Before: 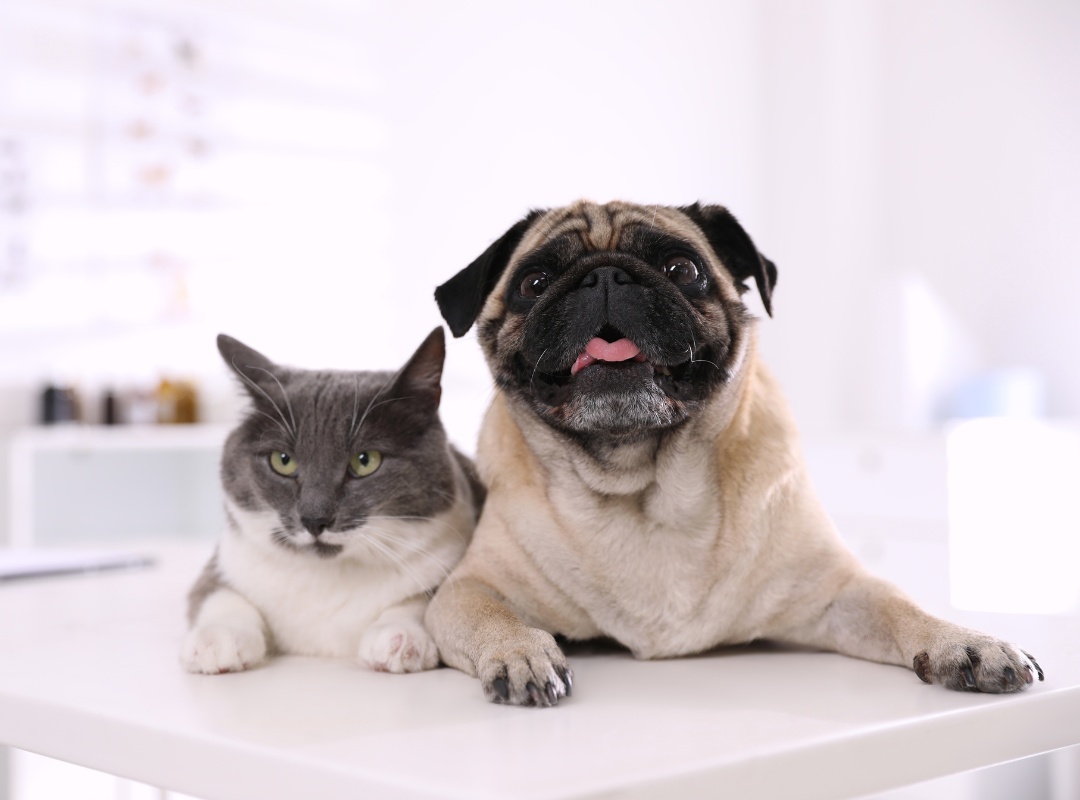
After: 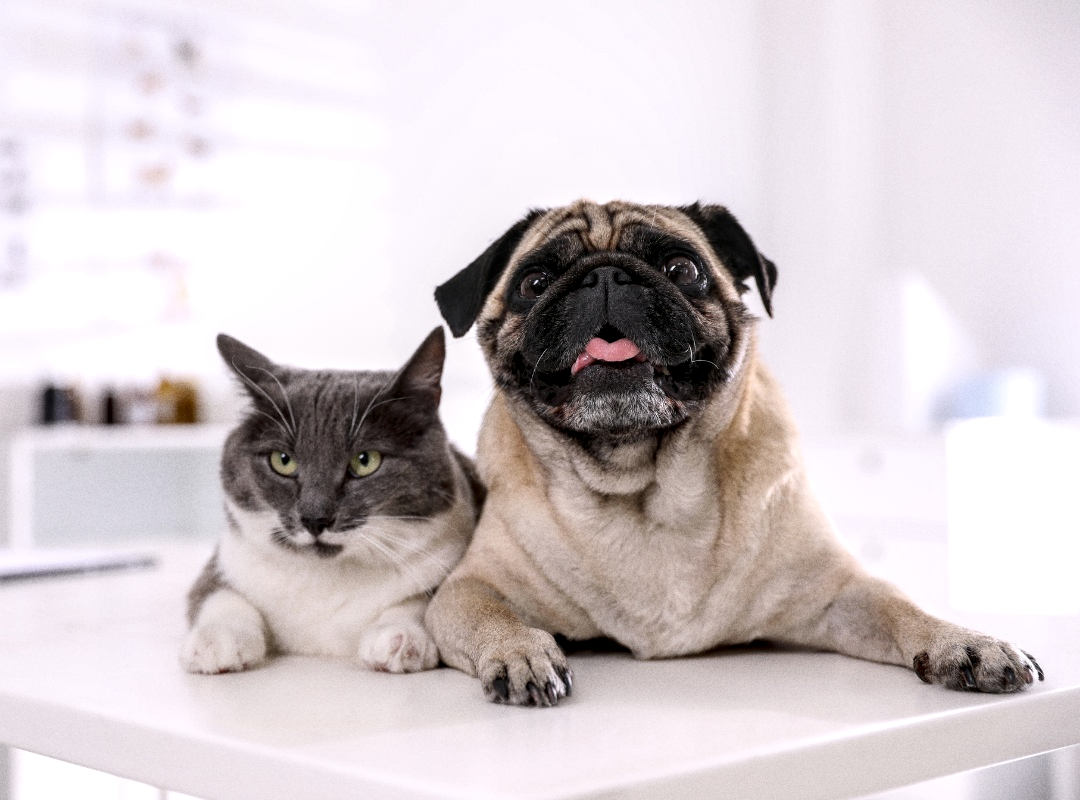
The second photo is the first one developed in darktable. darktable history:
grain: coarseness 22.88 ISO
local contrast: detail 160%
